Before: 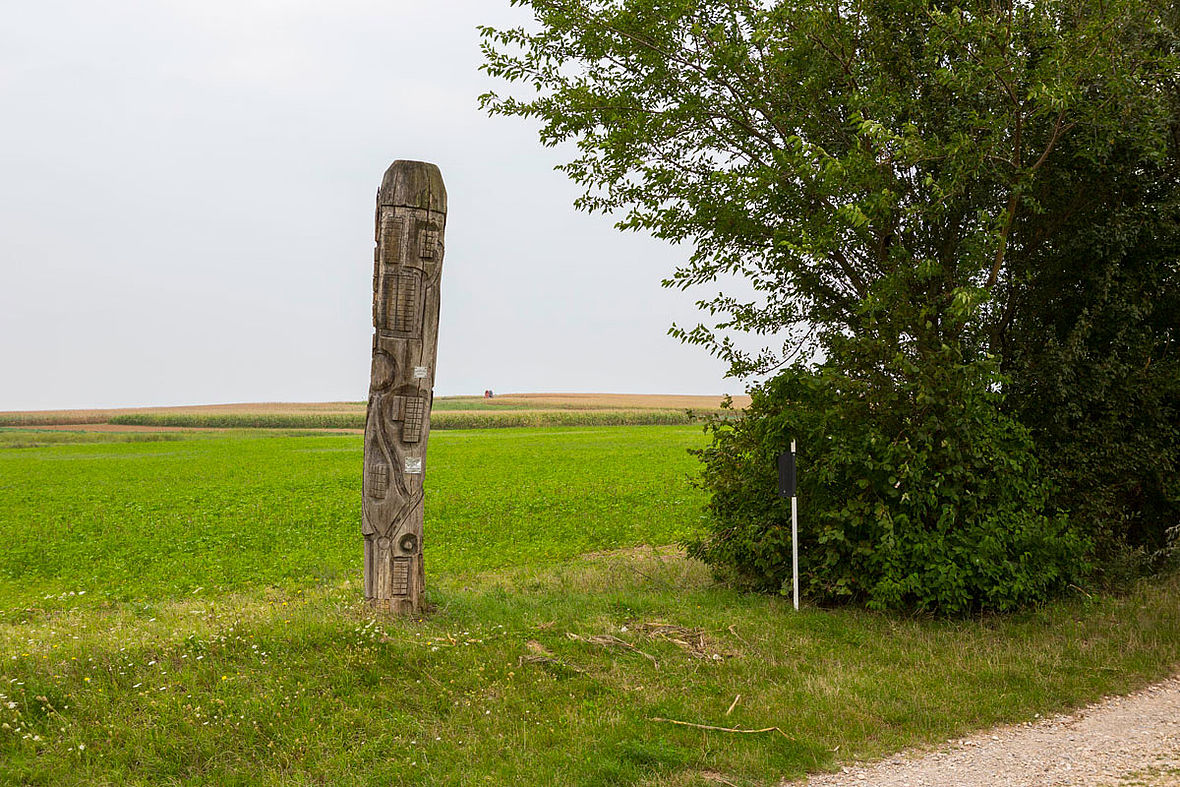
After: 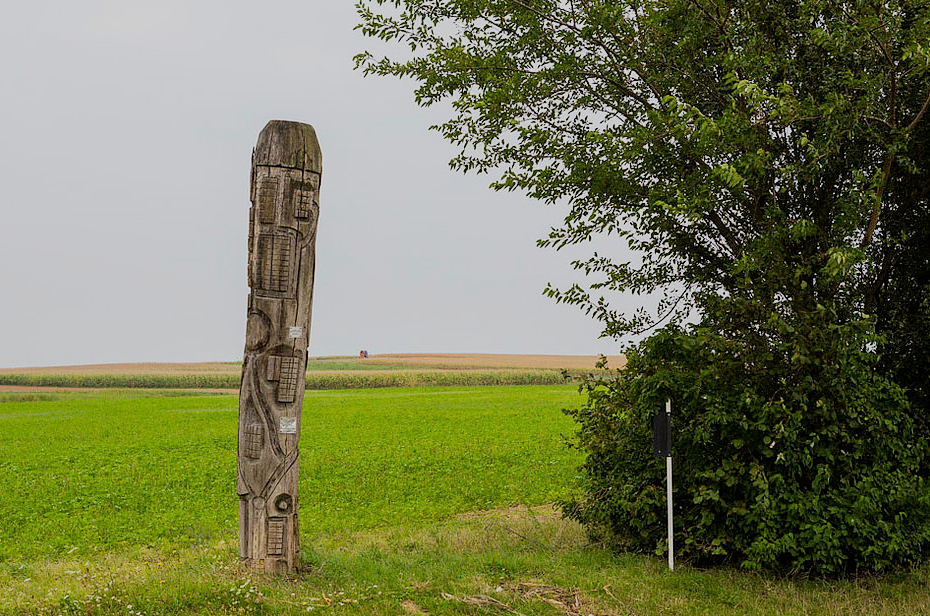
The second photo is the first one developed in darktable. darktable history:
crop and rotate: left 10.758%, top 5.122%, right 10.387%, bottom 16.484%
filmic rgb: black relative exposure -8.37 EV, white relative exposure 4.67 EV, hardness 3.84
